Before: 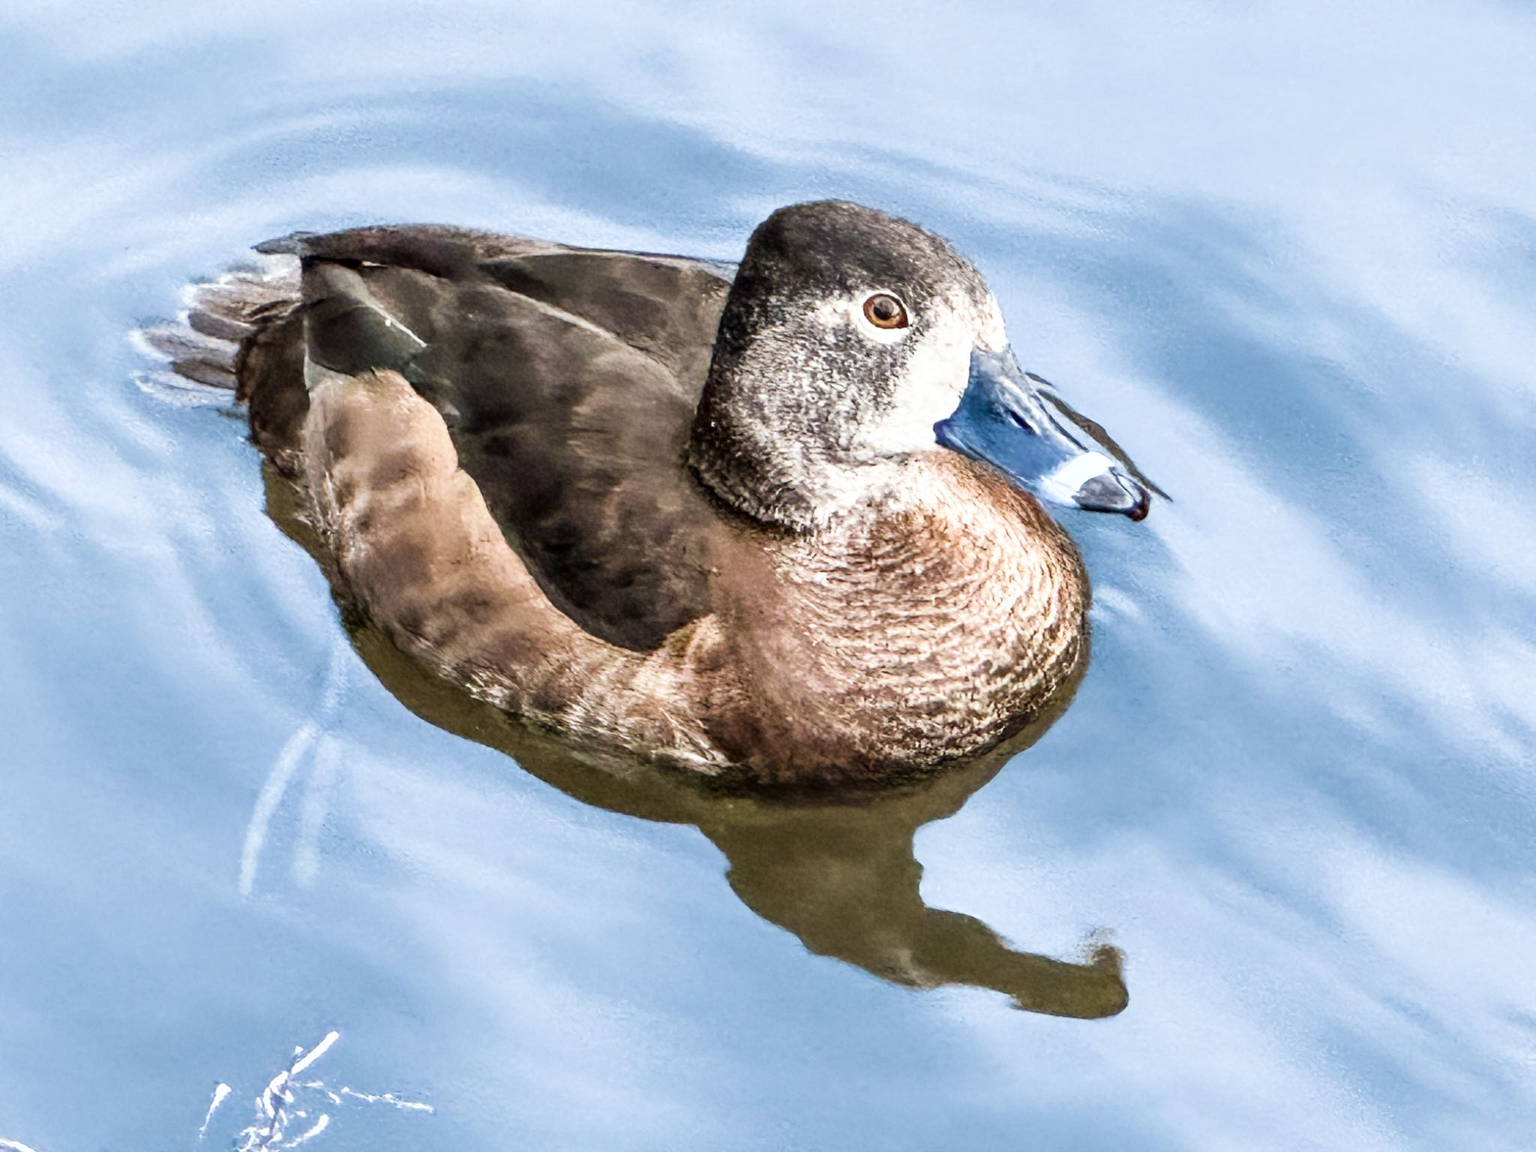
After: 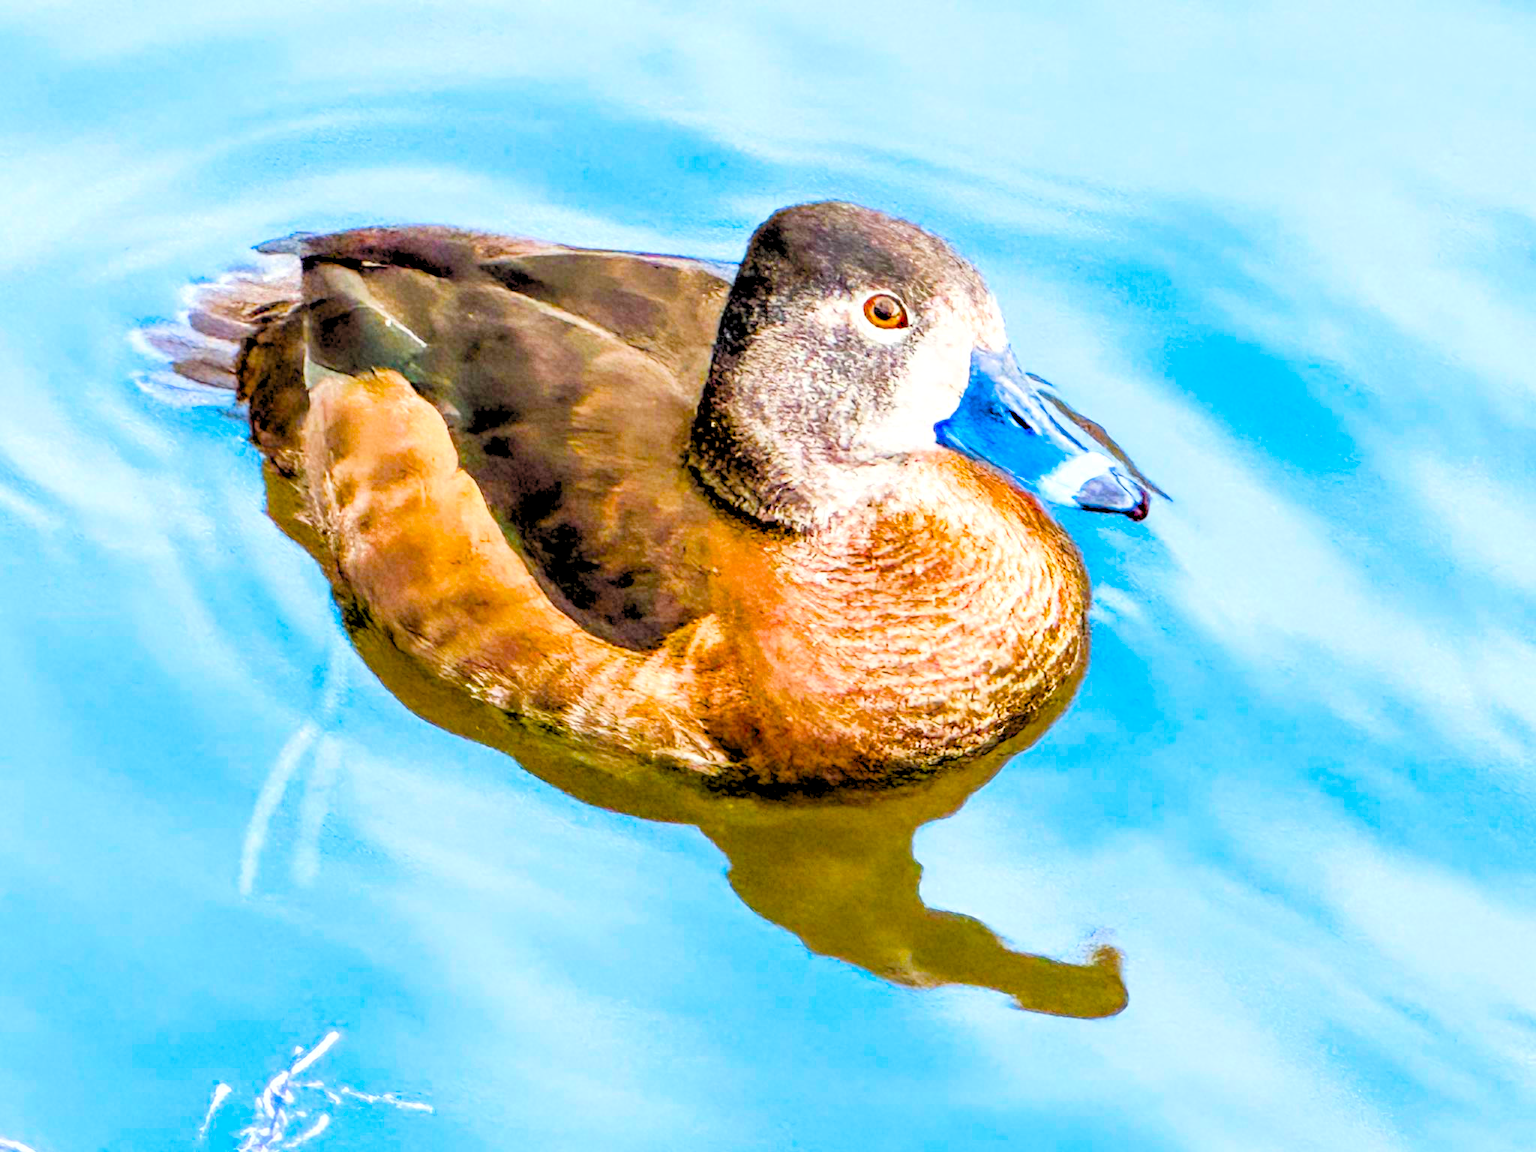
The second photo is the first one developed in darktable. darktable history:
color balance rgb: power › hue 212.28°, linear chroma grading › global chroma 8.893%, perceptual saturation grading › global saturation 64.387%, perceptual saturation grading › highlights 59.681%, perceptual saturation grading › mid-tones 49.911%, perceptual saturation grading › shadows 49.885%
levels: levels [0.072, 0.414, 0.976]
